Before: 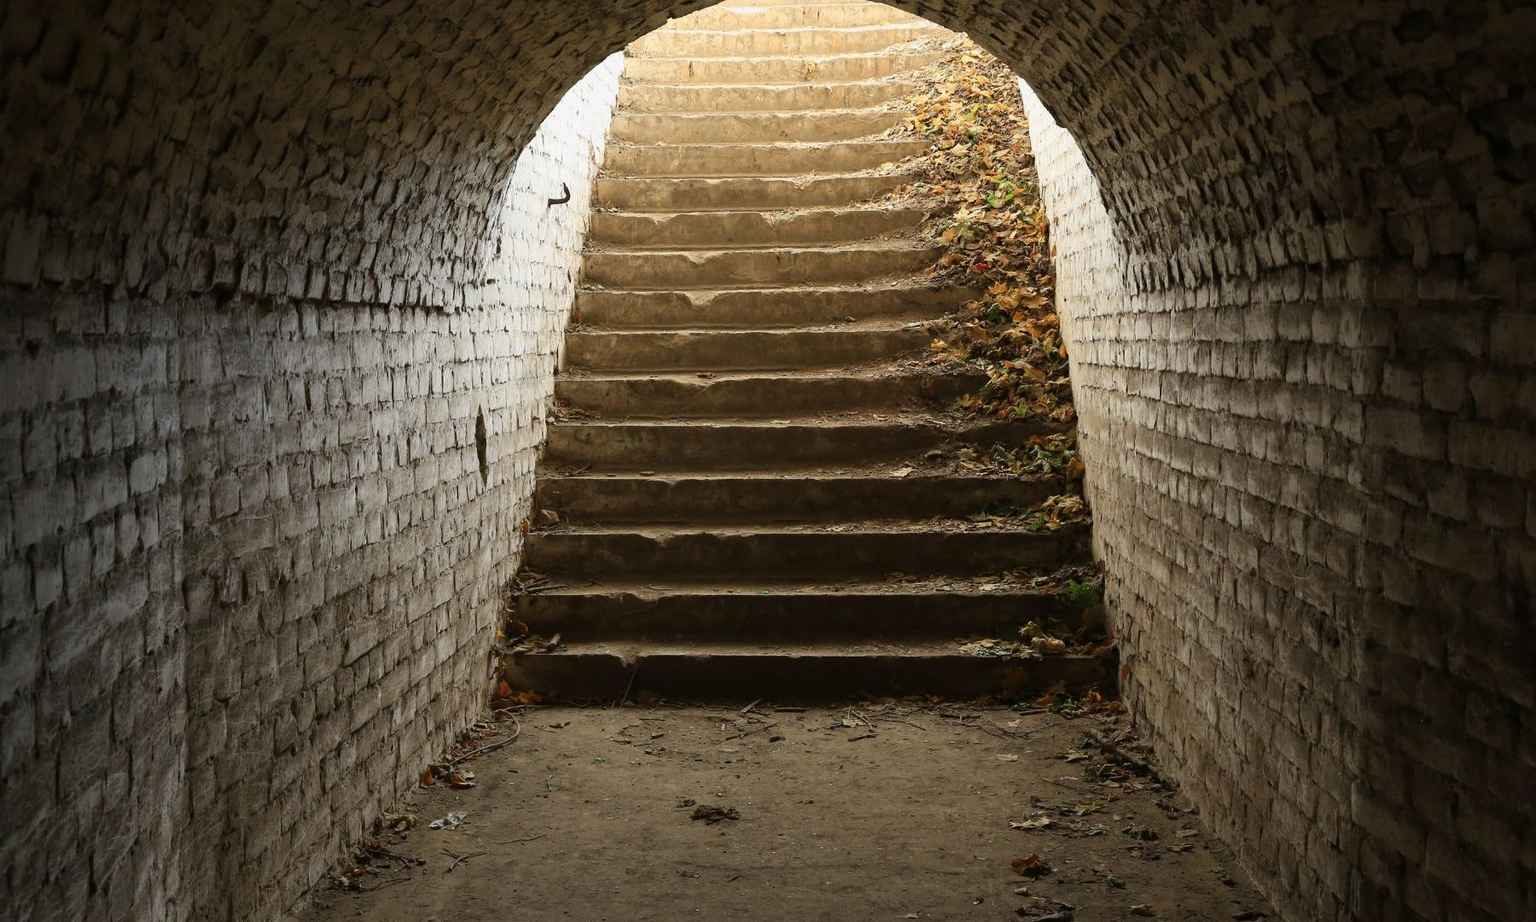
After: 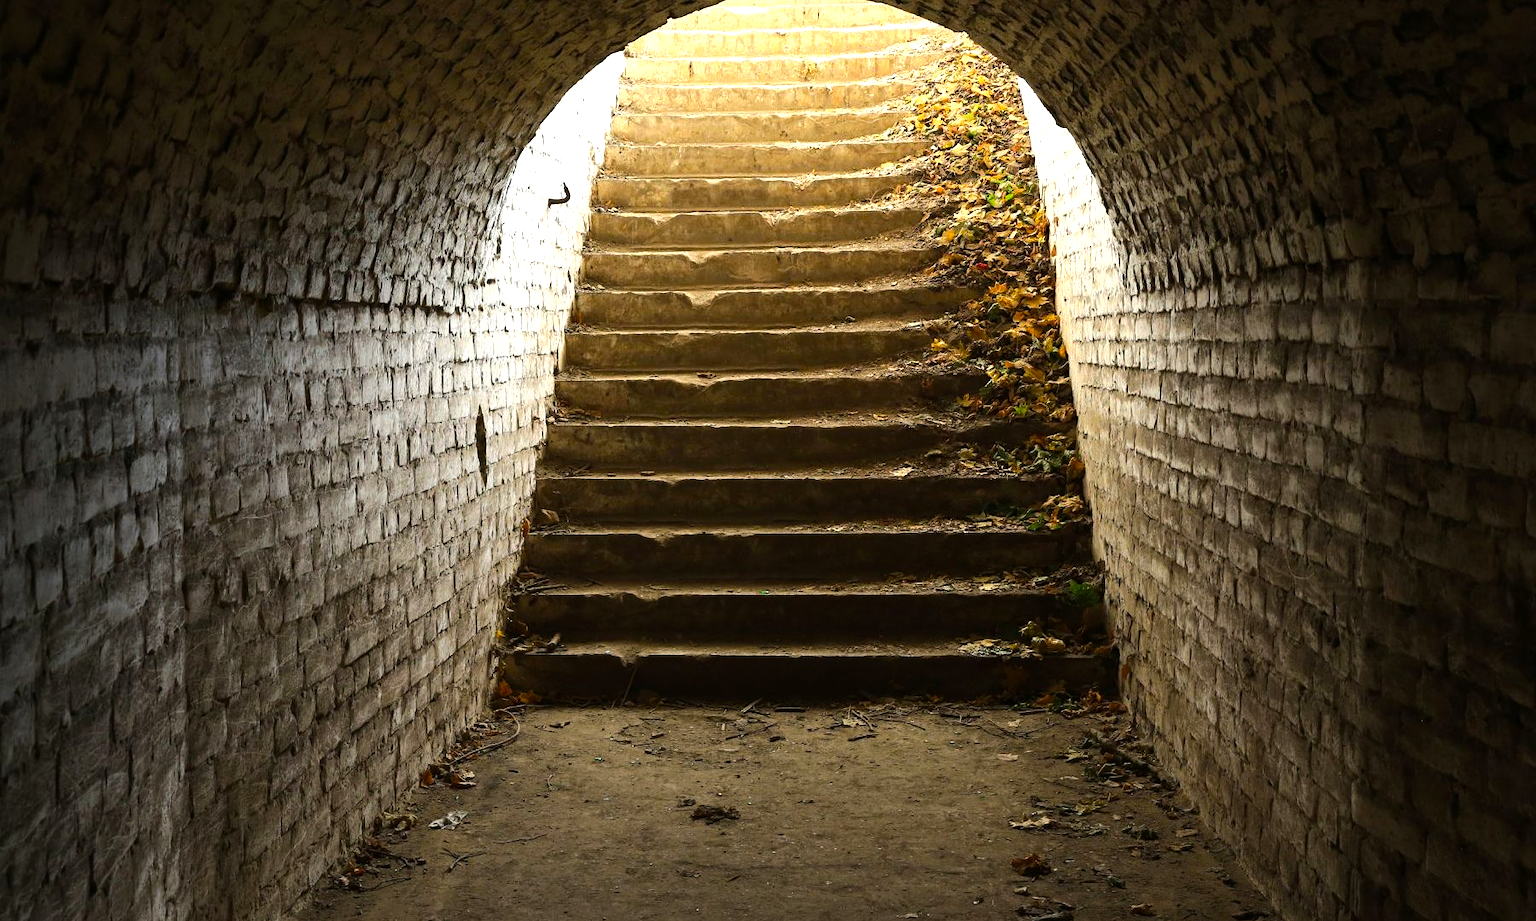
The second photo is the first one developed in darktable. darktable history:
color balance rgb: perceptual saturation grading › global saturation 30.661%, perceptual brilliance grading › highlights 20.043%, perceptual brilliance grading › mid-tones 19.388%, perceptual brilliance grading › shadows -20.096%
